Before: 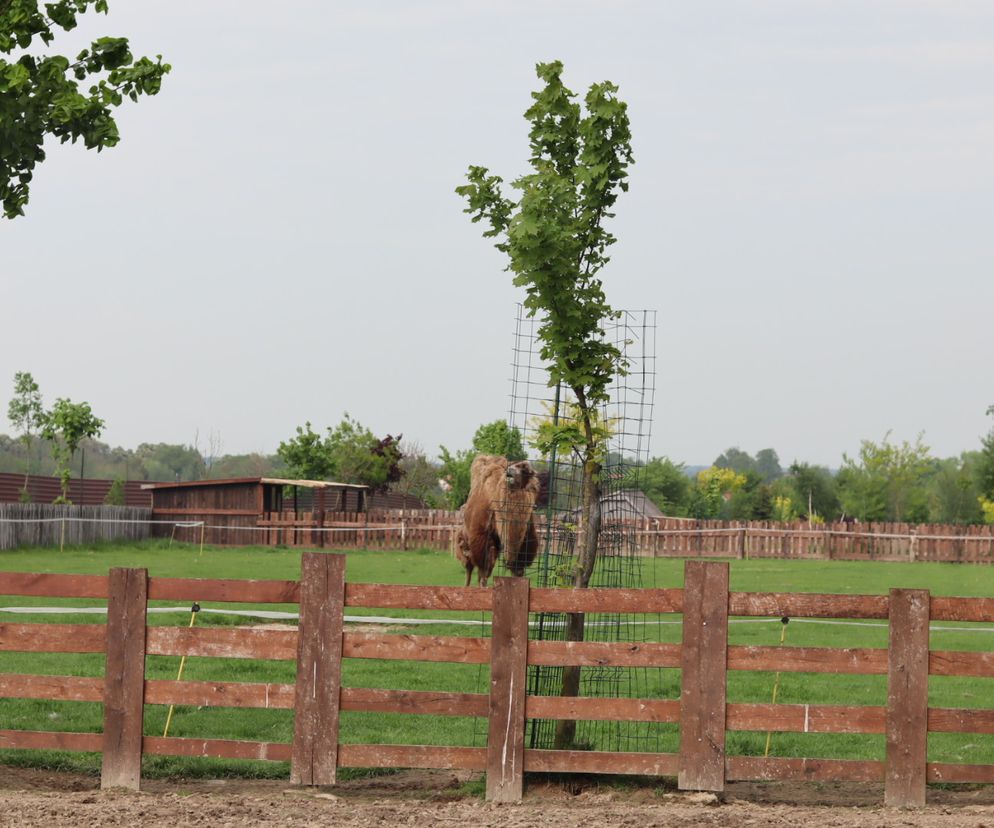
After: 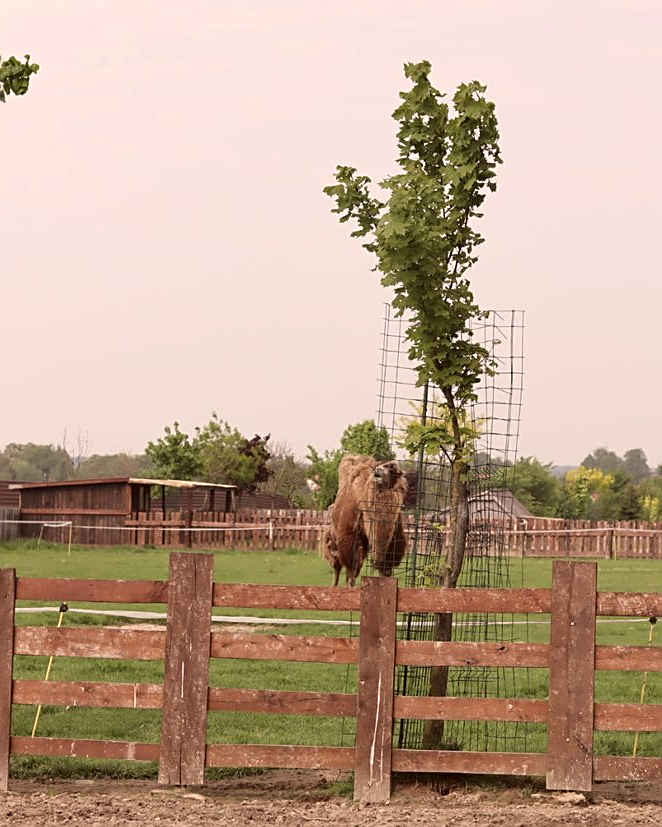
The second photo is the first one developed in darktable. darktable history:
color correction: highlights a* 10.2, highlights b* 9.75, shadows a* 8.62, shadows b* 8.54, saturation 0.794
sharpen: on, module defaults
crop and rotate: left 13.348%, right 19.979%
exposure: exposure 0.202 EV, compensate exposure bias true, compensate highlight preservation false
